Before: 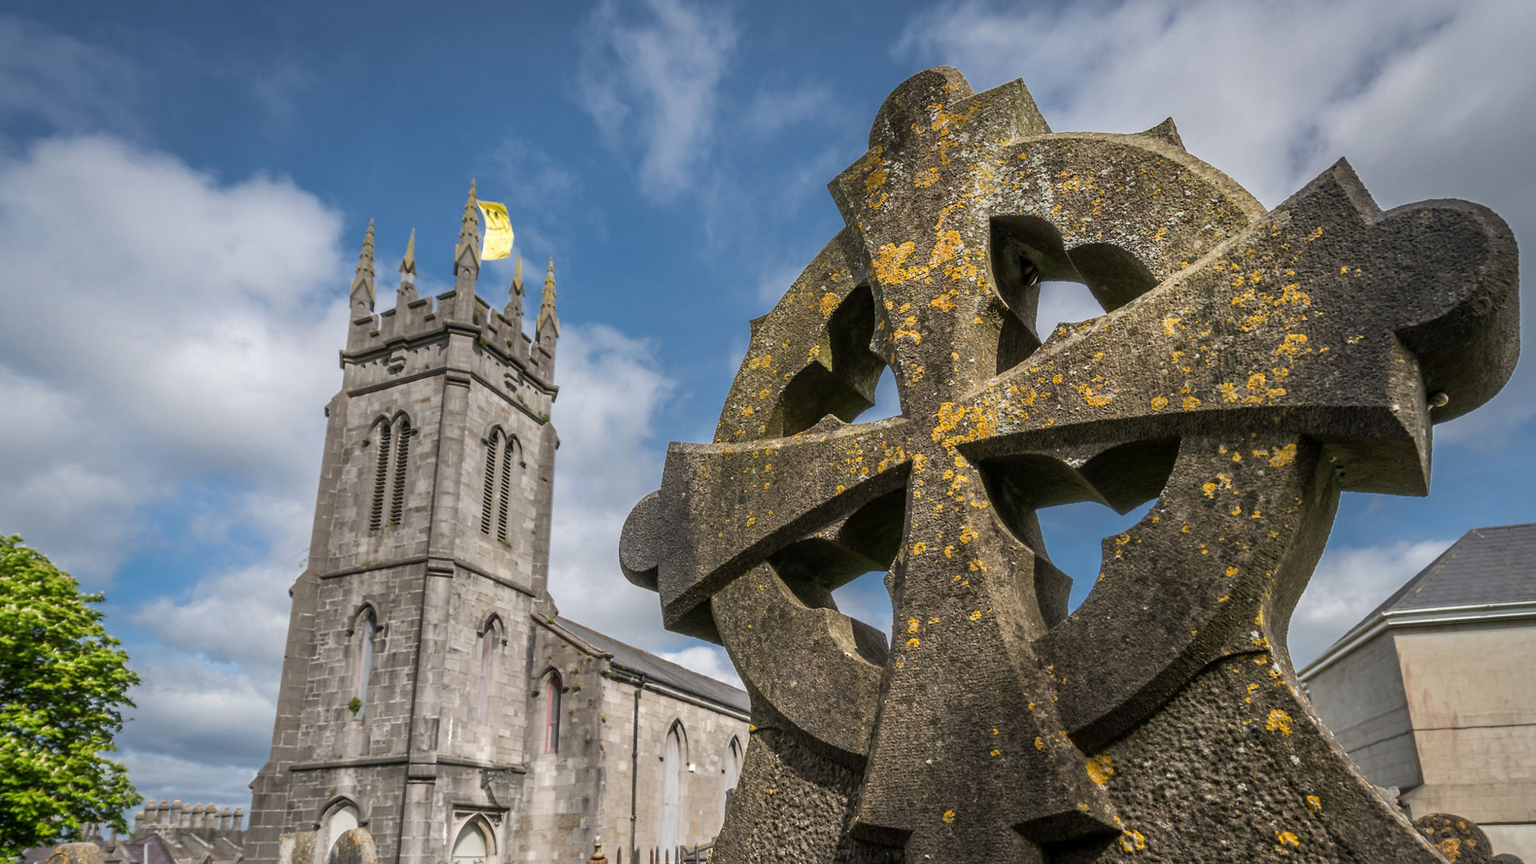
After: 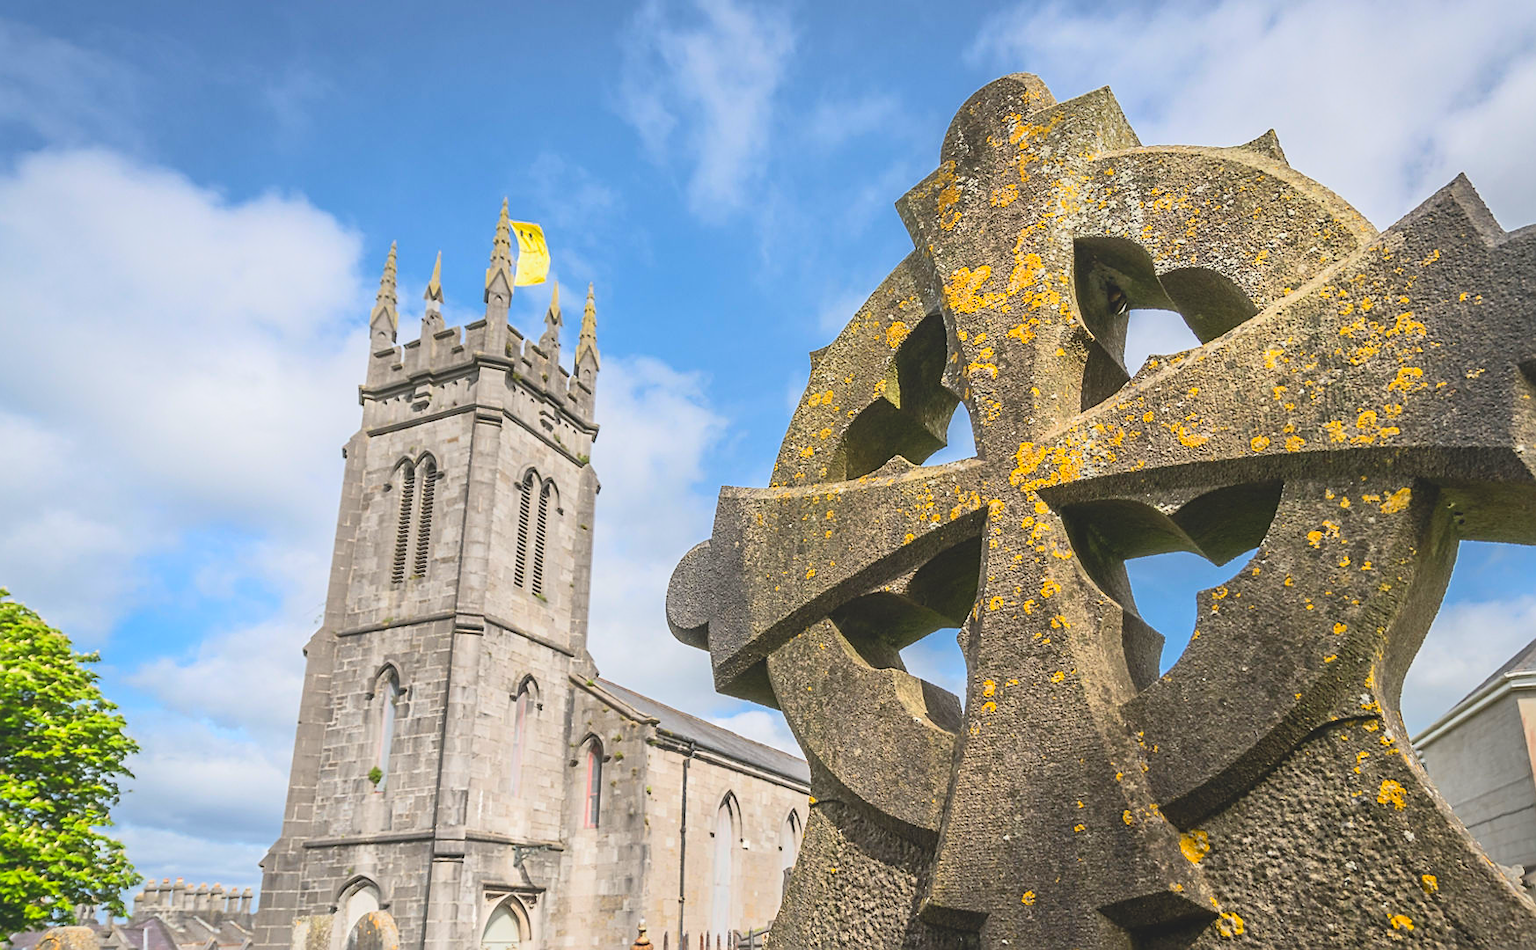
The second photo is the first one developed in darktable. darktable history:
local contrast: detail 72%
sharpen: on, module defaults
contrast brightness saturation: contrast 0.199, brightness 0.159, saturation 0.223
crop and rotate: left 0.902%, right 8.142%
exposure: black level correction 0, exposure 0.499 EV, compensate exposure bias true, compensate highlight preservation false
